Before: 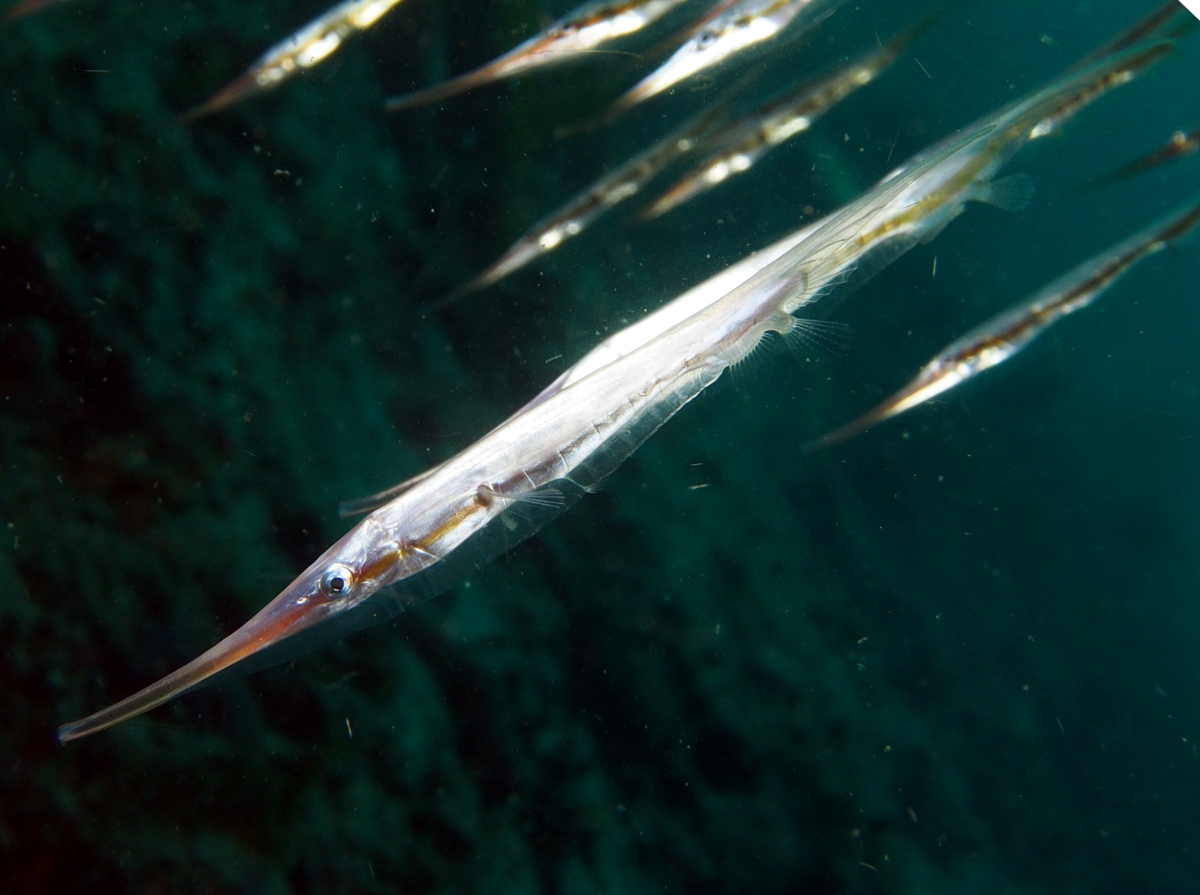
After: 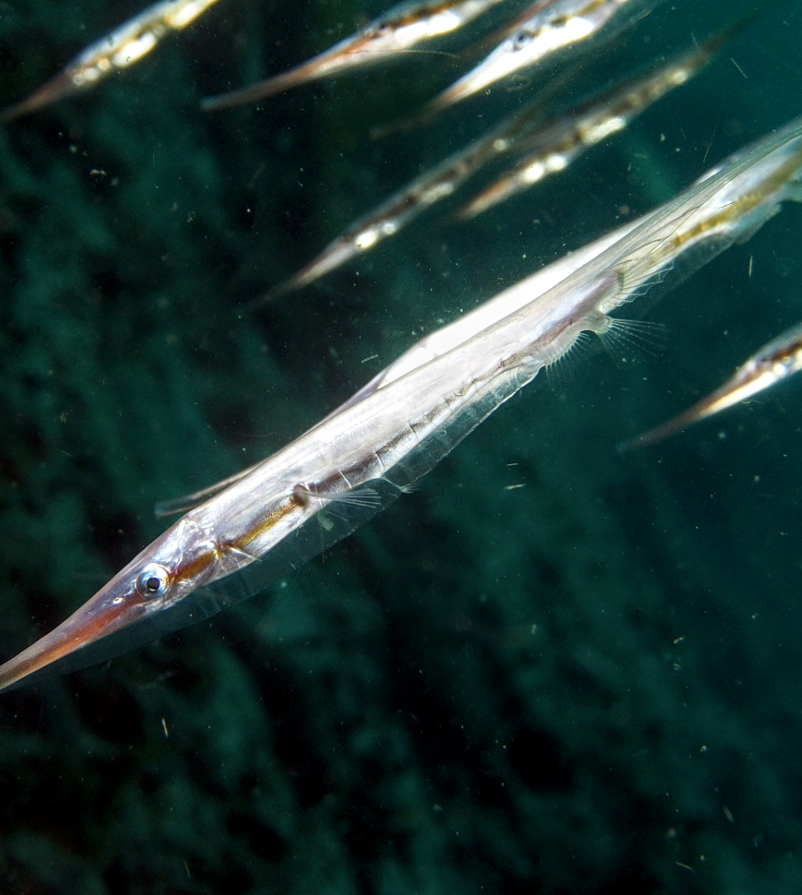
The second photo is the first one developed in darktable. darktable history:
crop: left 15.375%, right 17.771%
local contrast: highlights 63%, detail 143%, midtone range 0.427
